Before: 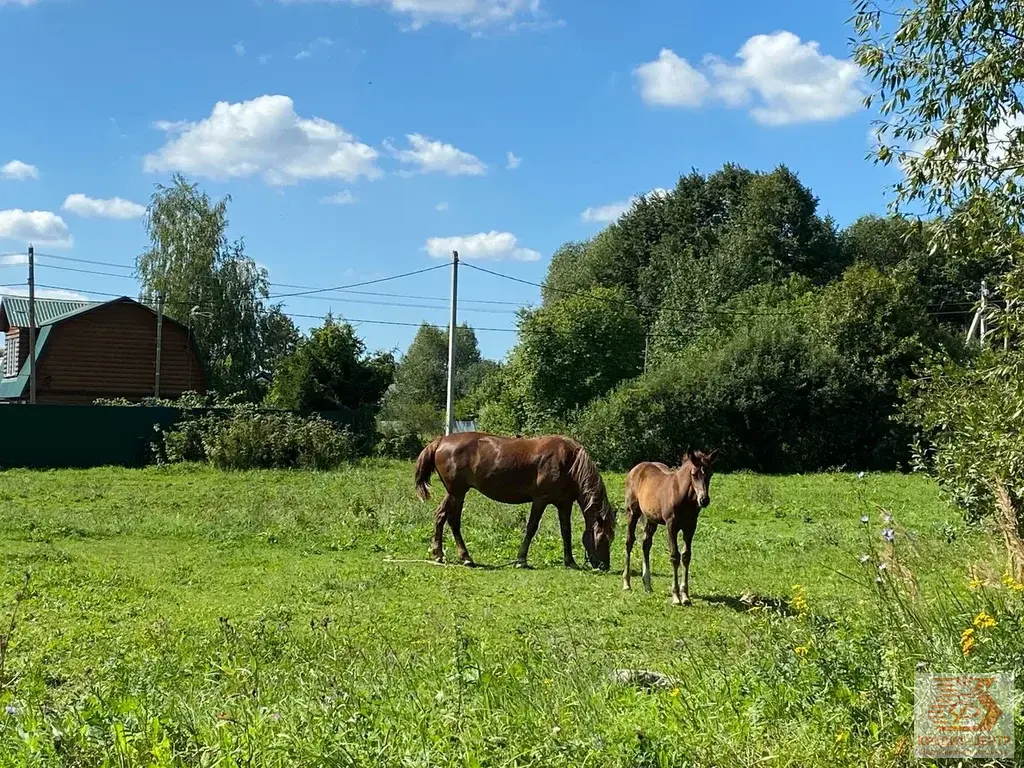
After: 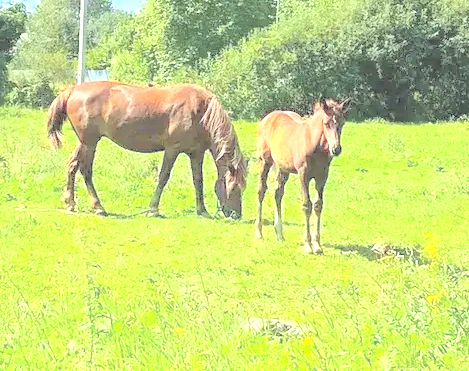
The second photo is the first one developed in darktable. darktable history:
crop: left 35.976%, top 45.819%, right 18.162%, bottom 5.807%
exposure: black level correction 0, exposure 1.7 EV, compensate exposure bias true, compensate highlight preservation false
contrast brightness saturation: brightness 1
